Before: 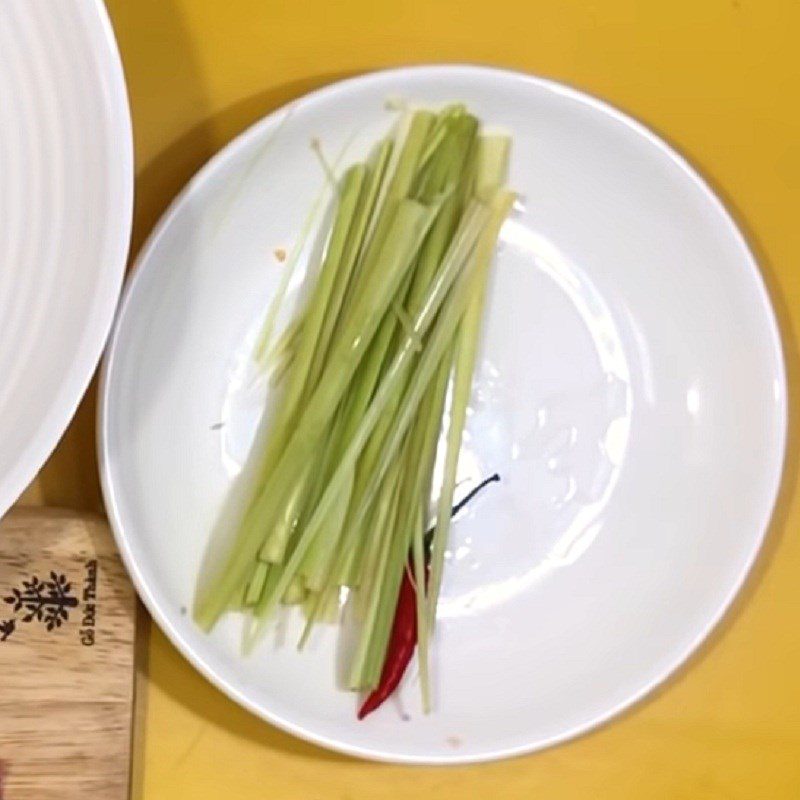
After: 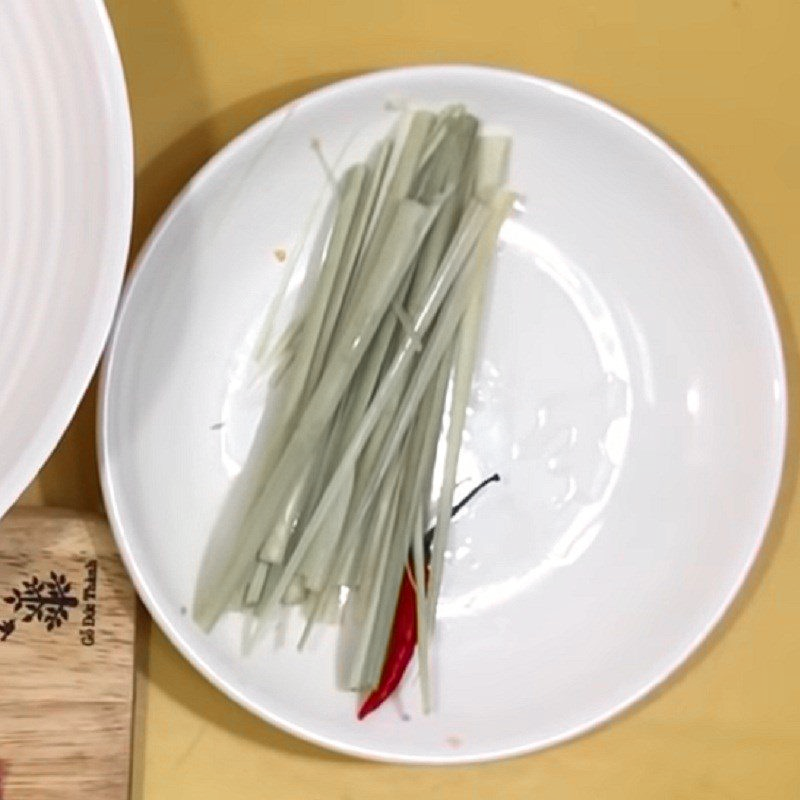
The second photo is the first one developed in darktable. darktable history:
color zones: curves: ch1 [(0, 0.638) (0.193, 0.442) (0.286, 0.15) (0.429, 0.14) (0.571, 0.142) (0.714, 0.154) (0.857, 0.175) (1, 0.638)]
